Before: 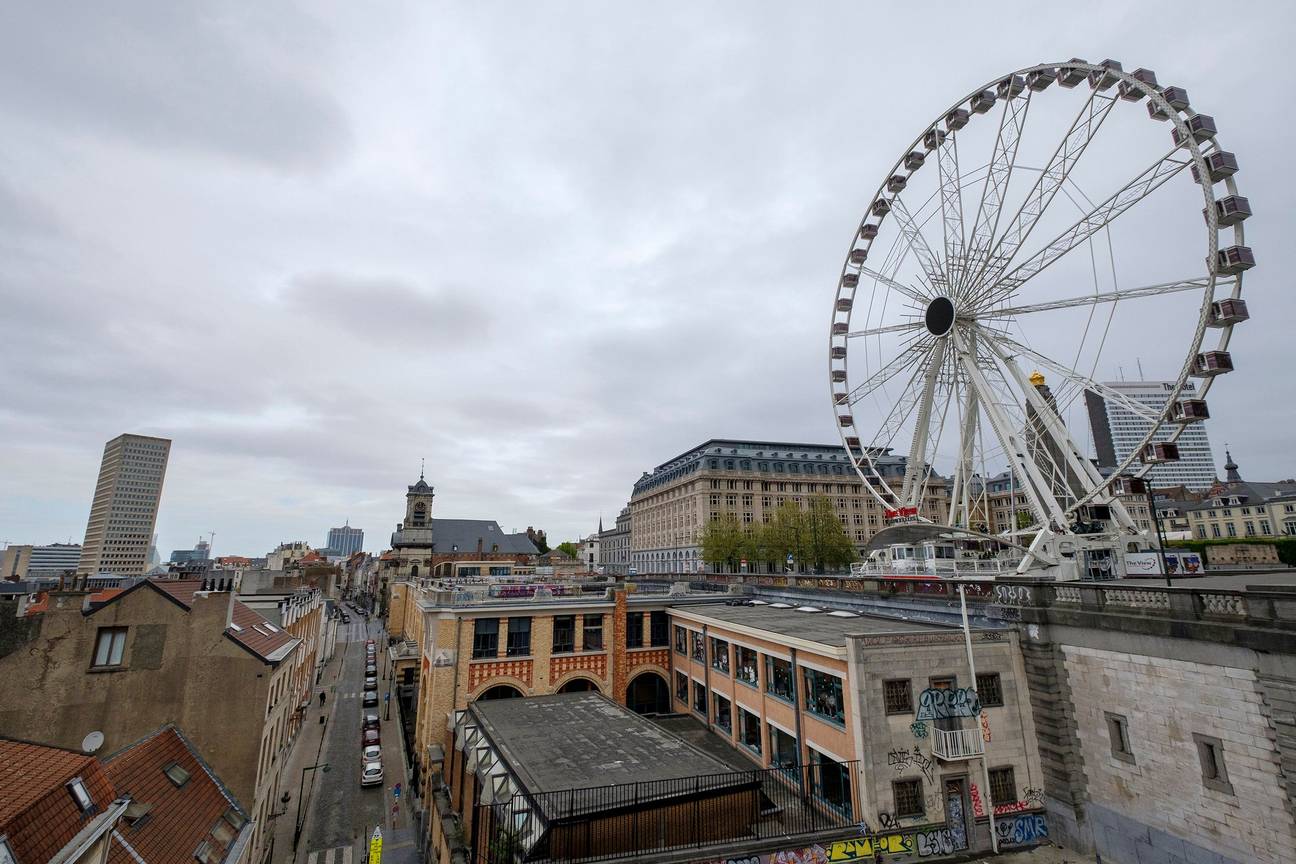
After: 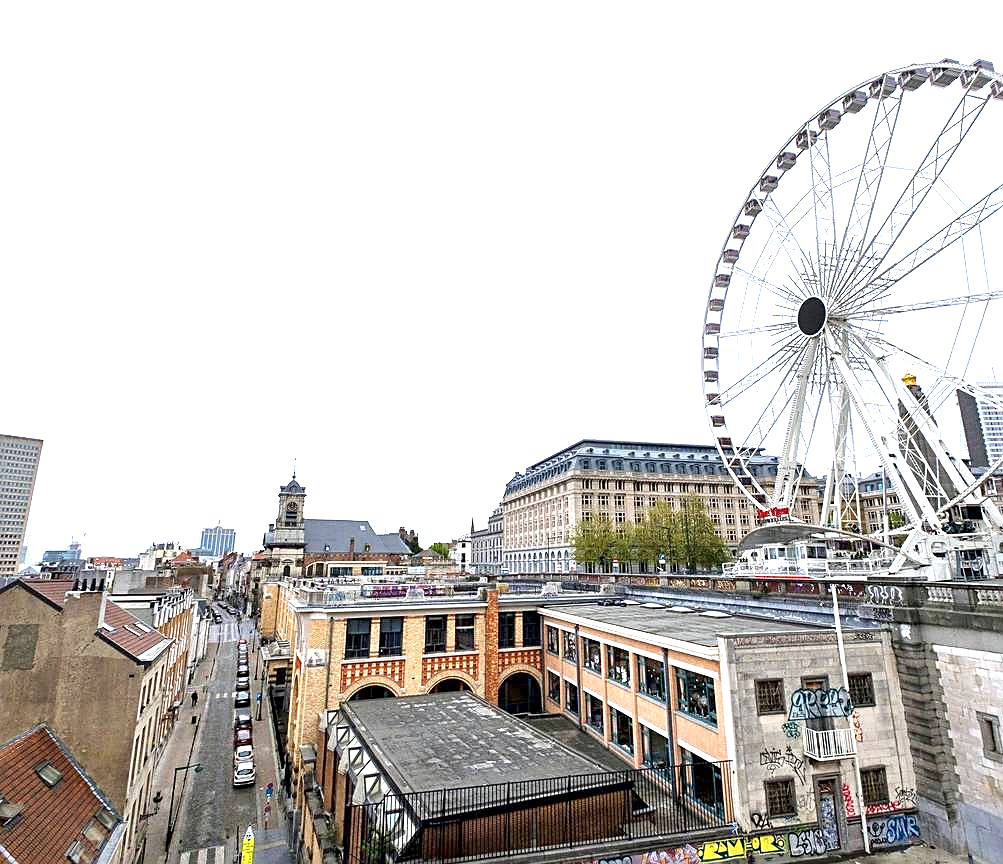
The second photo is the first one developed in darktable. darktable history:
exposure: black level correction 0.001, exposure 1.646 EV, compensate exposure bias true, compensate highlight preservation false
white balance: red 0.983, blue 1.036
local contrast: mode bilateral grid, contrast 20, coarseness 50, detail 120%, midtone range 0.2
contrast brightness saturation: saturation -0.05
crop: left 9.88%, right 12.664%
sharpen: on, module defaults
